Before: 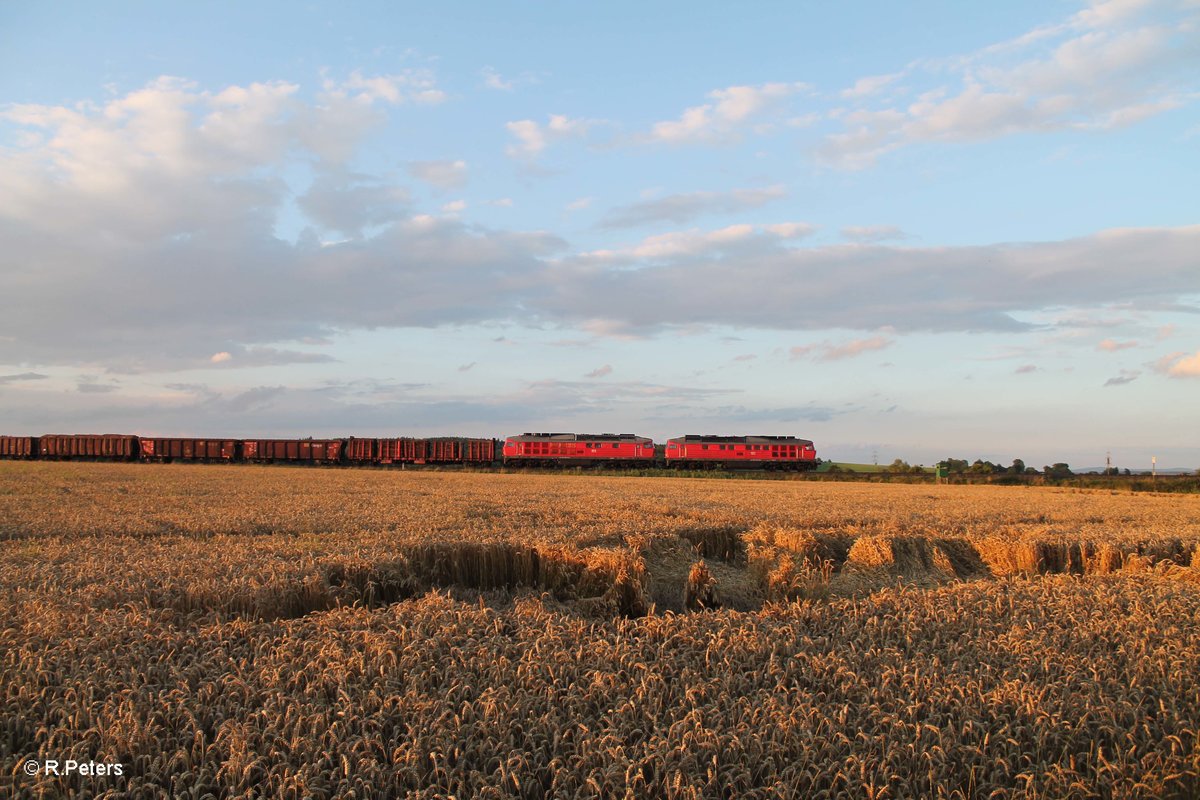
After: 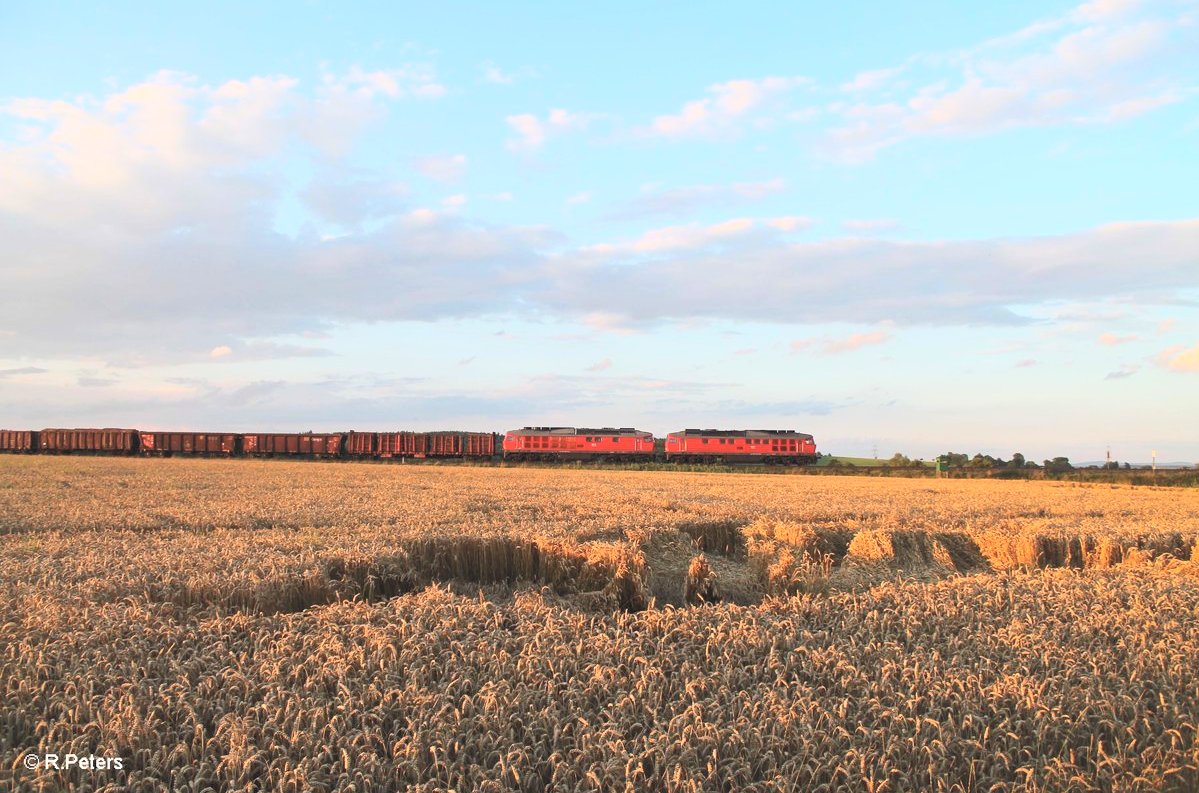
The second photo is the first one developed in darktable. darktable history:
shadows and highlights: on, module defaults
contrast brightness saturation: contrast 0.376, brightness 0.539
crop: top 0.872%, right 0.062%
